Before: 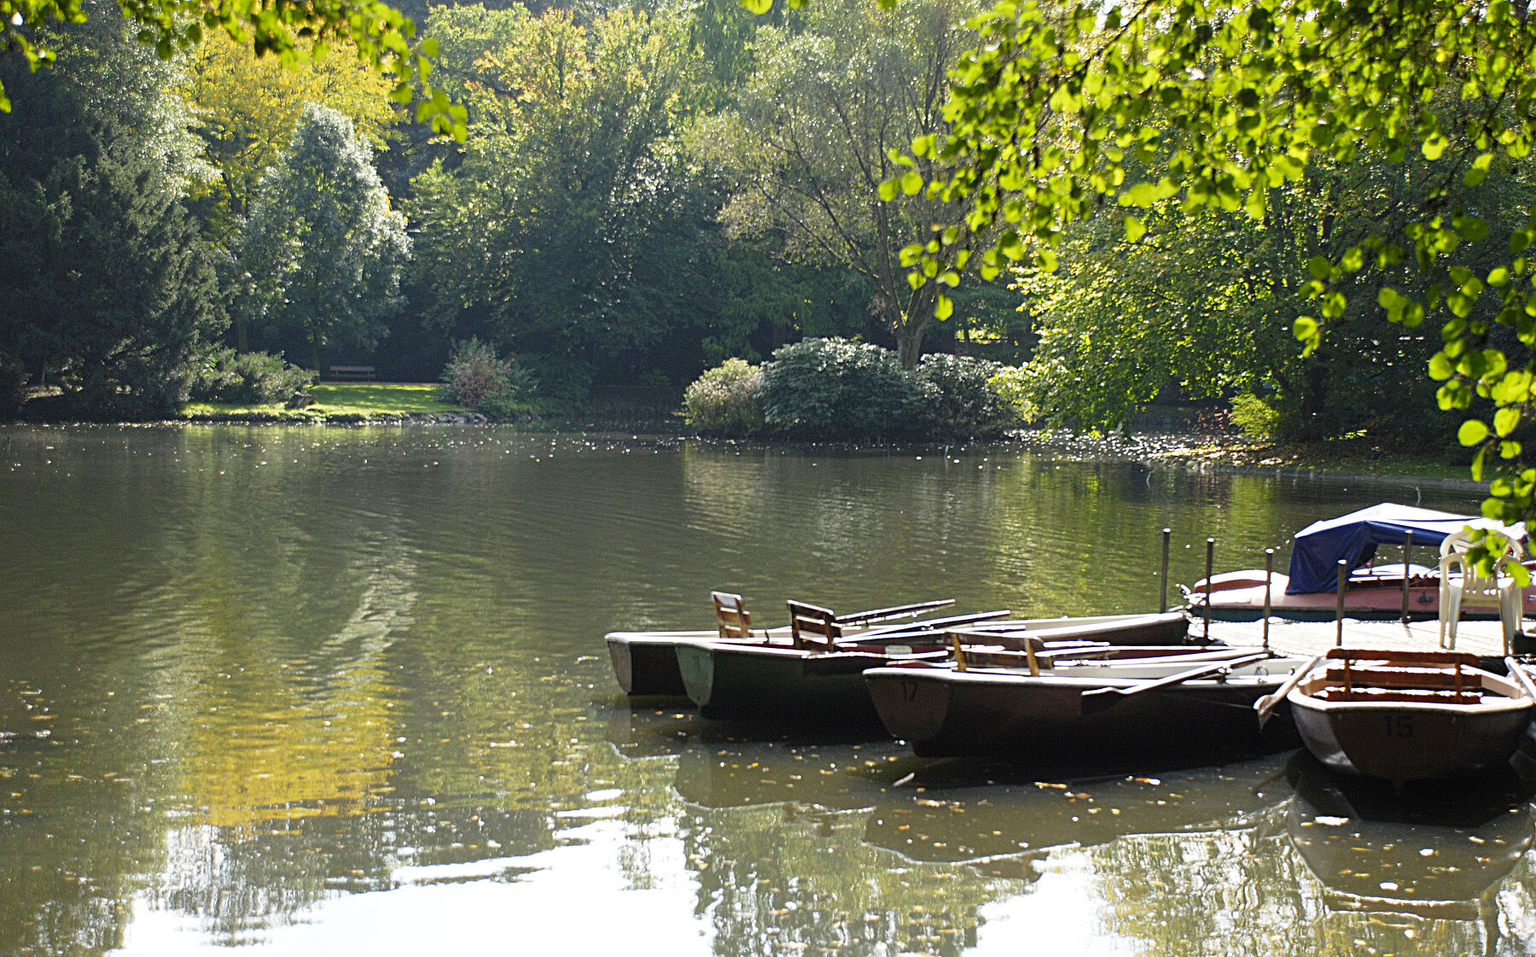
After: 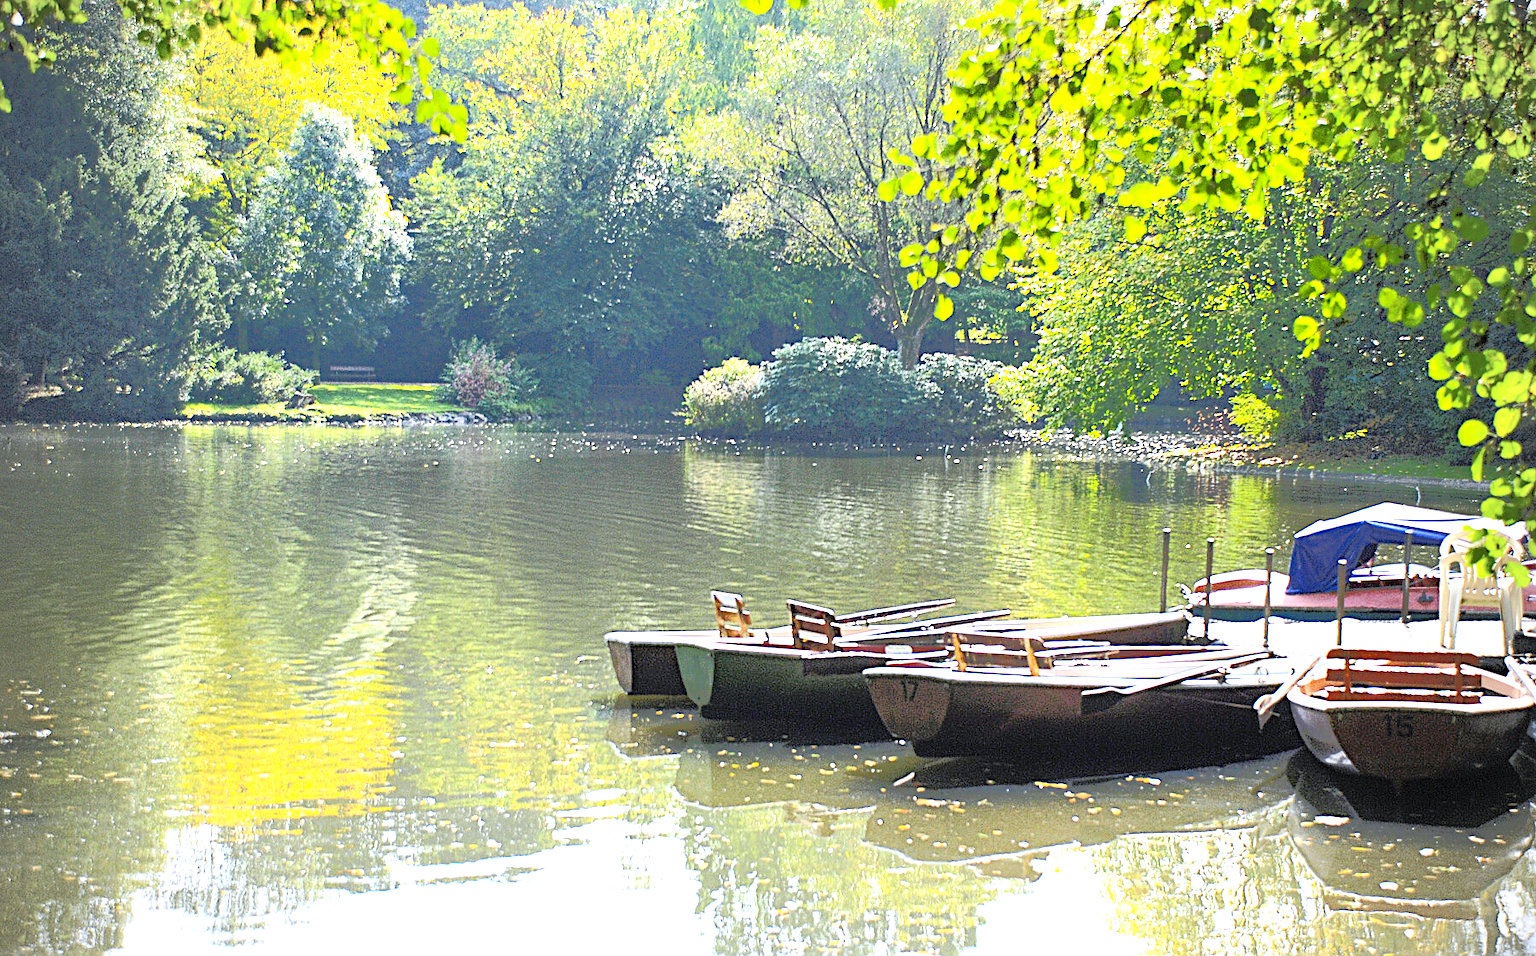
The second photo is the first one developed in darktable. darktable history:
contrast brightness saturation: contrast 0.2, brightness 0.16, saturation 0.22
haze removal: compatibility mode true, adaptive false
exposure: exposure 1.15 EV, compensate highlight preservation false
vignetting: on, module defaults
sharpen: amount 0.2
tone equalizer: -8 EV -0.528 EV, -7 EV -0.319 EV, -6 EV -0.083 EV, -5 EV 0.413 EV, -4 EV 0.985 EV, -3 EV 0.791 EV, -2 EV -0.01 EV, -1 EV 0.14 EV, +0 EV -0.012 EV, smoothing 1
color calibration: illuminant as shot in camera, x 0.358, y 0.373, temperature 4628.91 K
